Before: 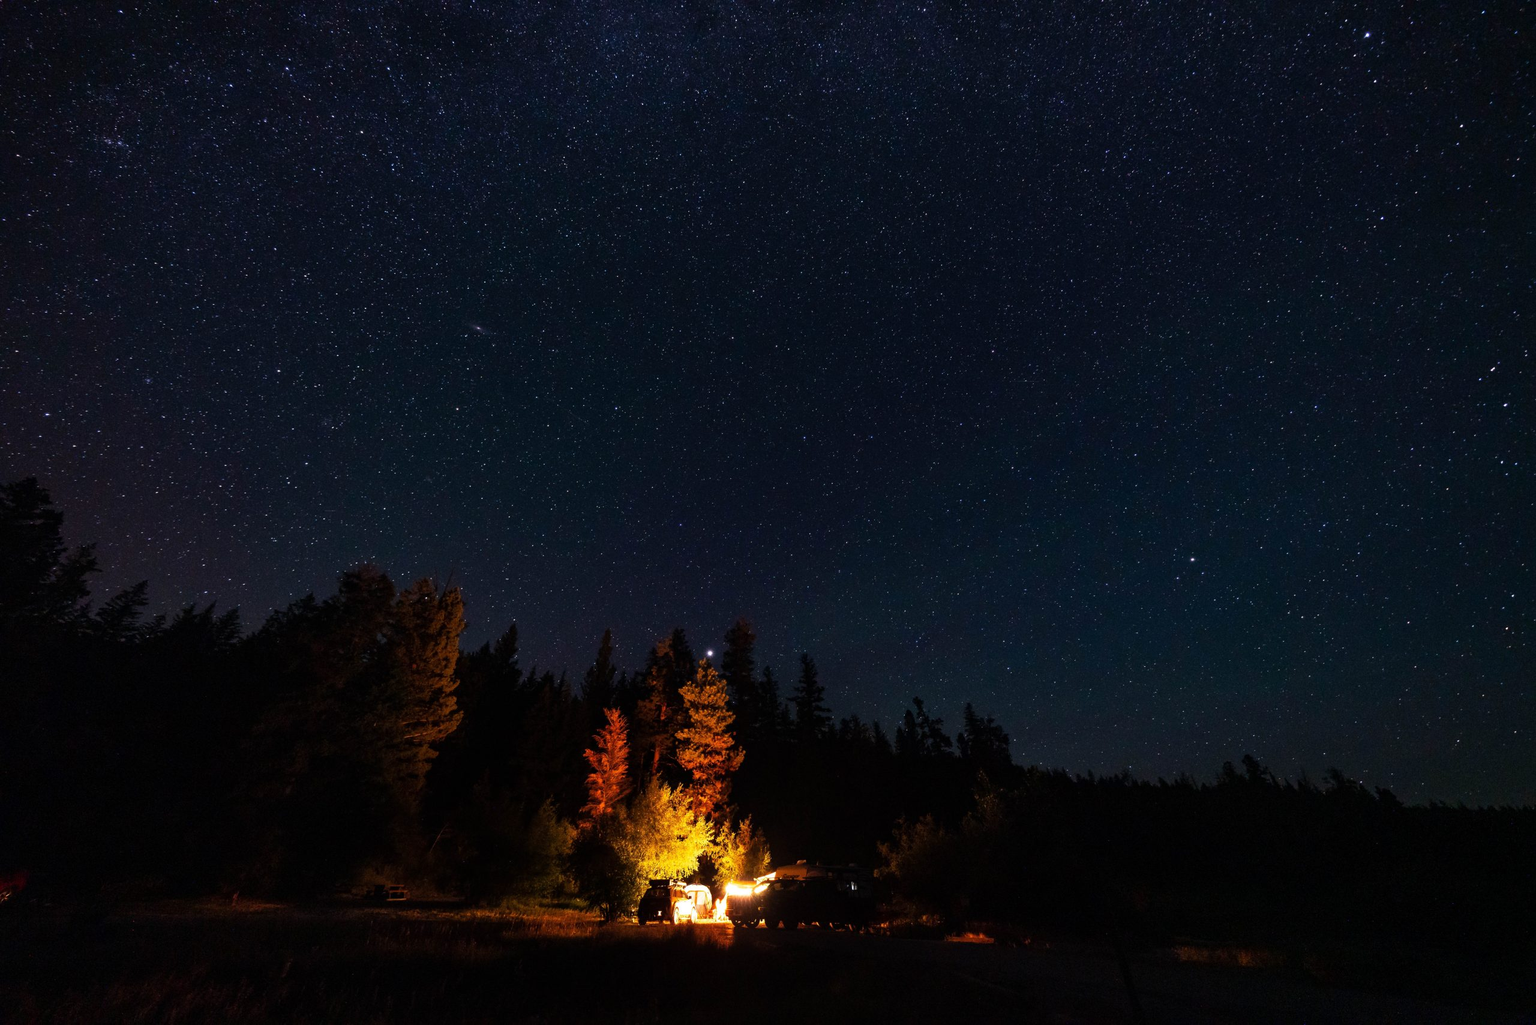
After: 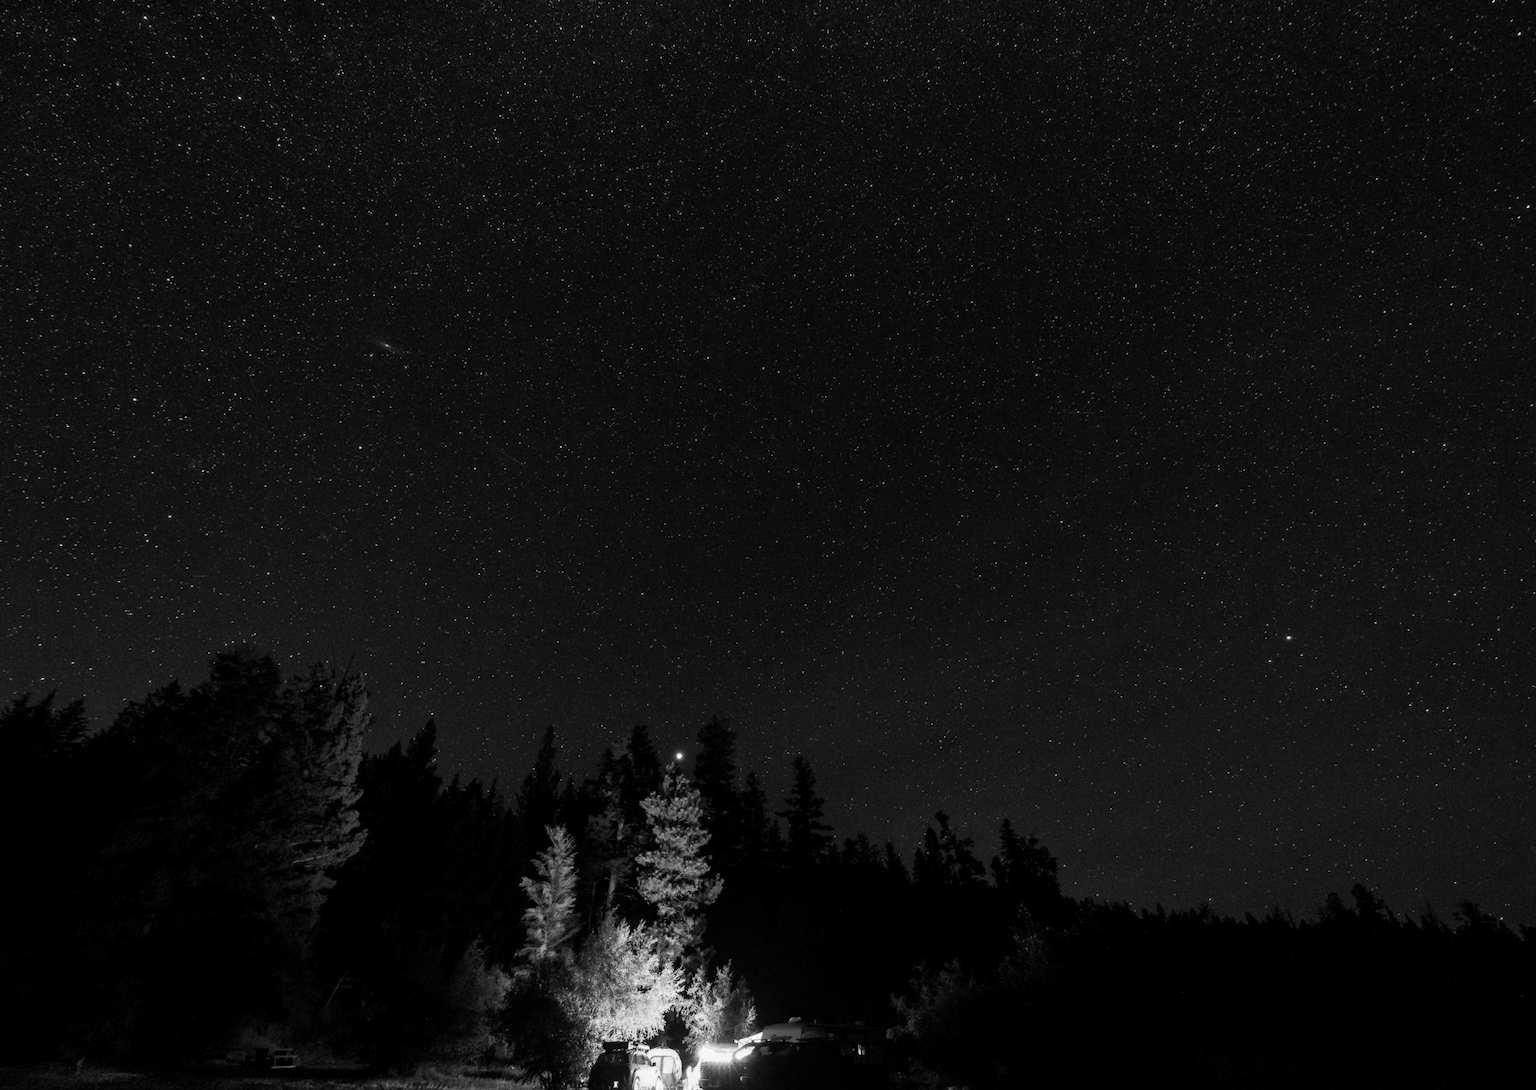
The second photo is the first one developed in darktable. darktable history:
monochrome: on, module defaults
local contrast: on, module defaults
shadows and highlights: shadows -21.3, highlights 100, soften with gaussian
color correction: highlights a* -12.64, highlights b* -18.1, saturation 0.7
crop: left 11.225%, top 5.381%, right 9.565%, bottom 10.314%
